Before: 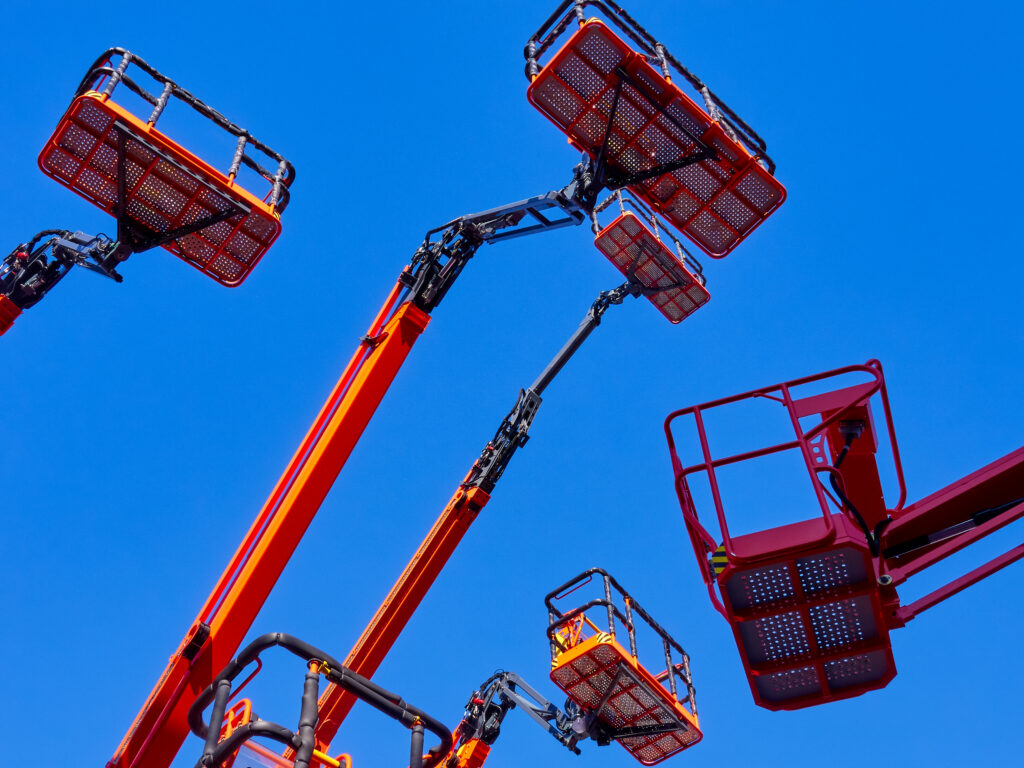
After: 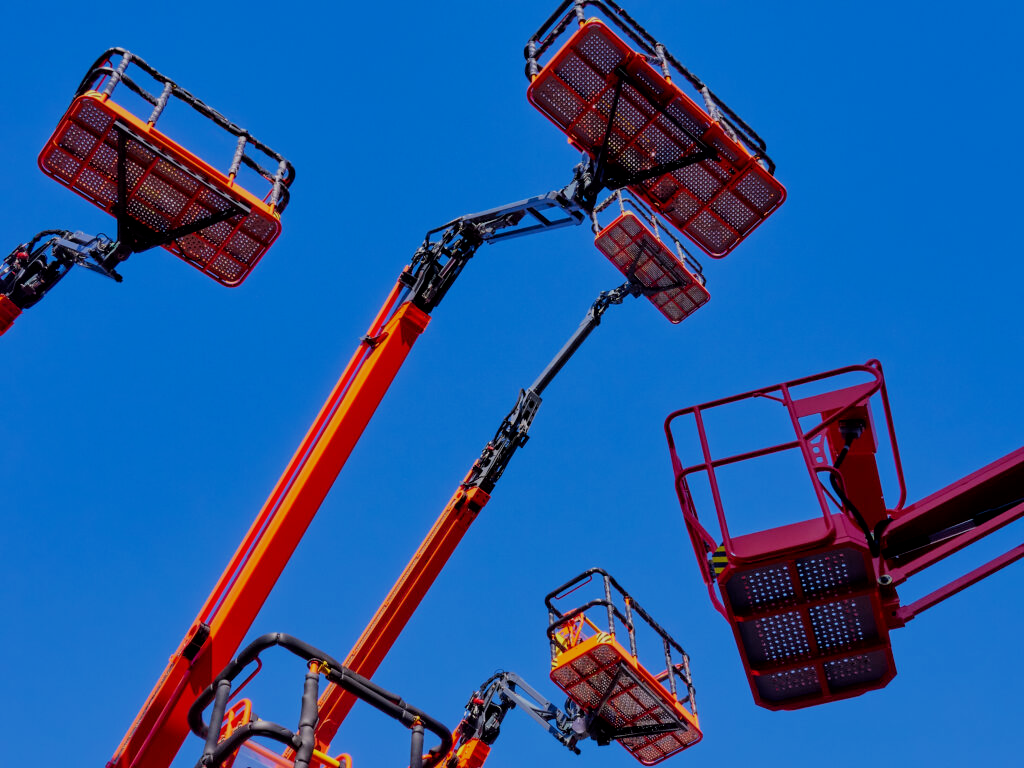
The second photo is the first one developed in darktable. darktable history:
exposure: black level correction 0.002, compensate highlight preservation false
filmic rgb: black relative exposure -7.15 EV, white relative exposure 5.36 EV, hardness 3.02, color science v6 (2022)
